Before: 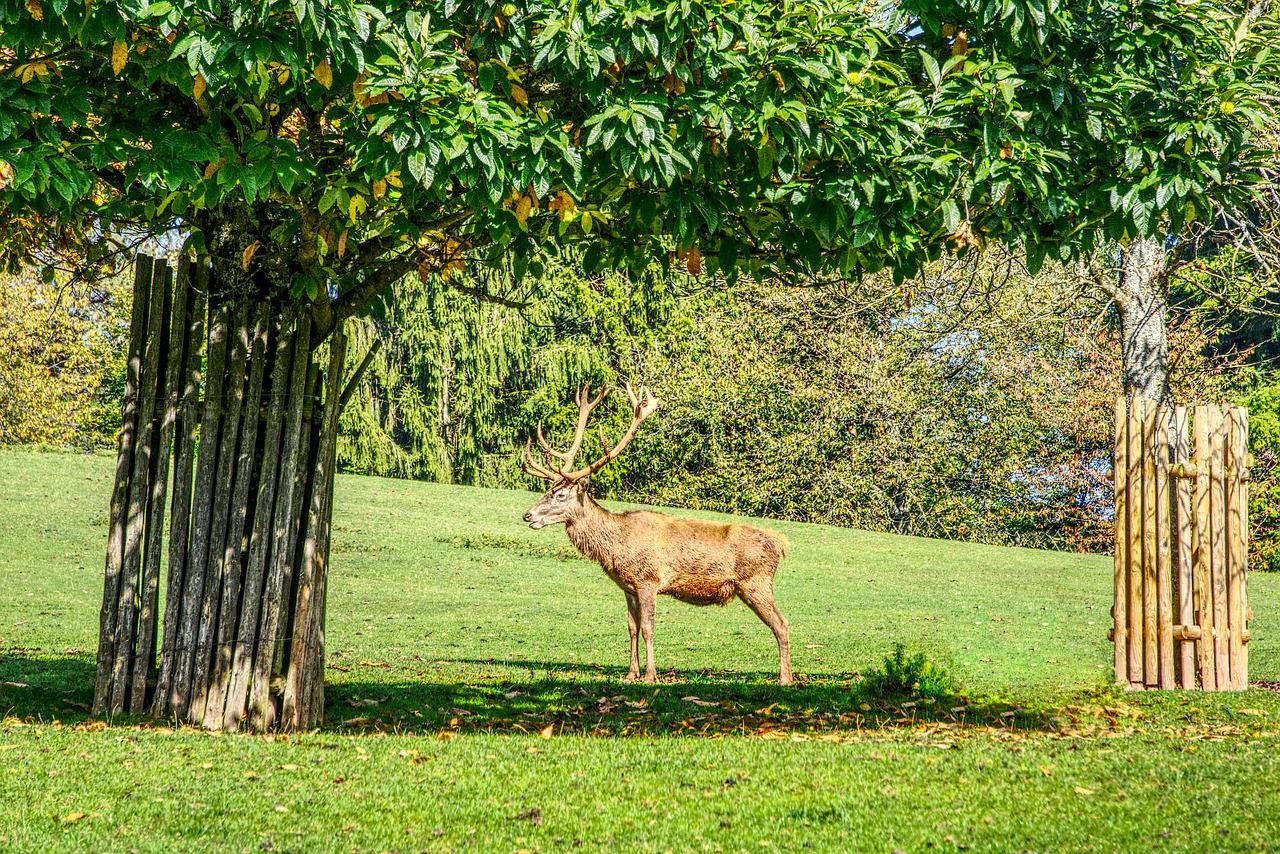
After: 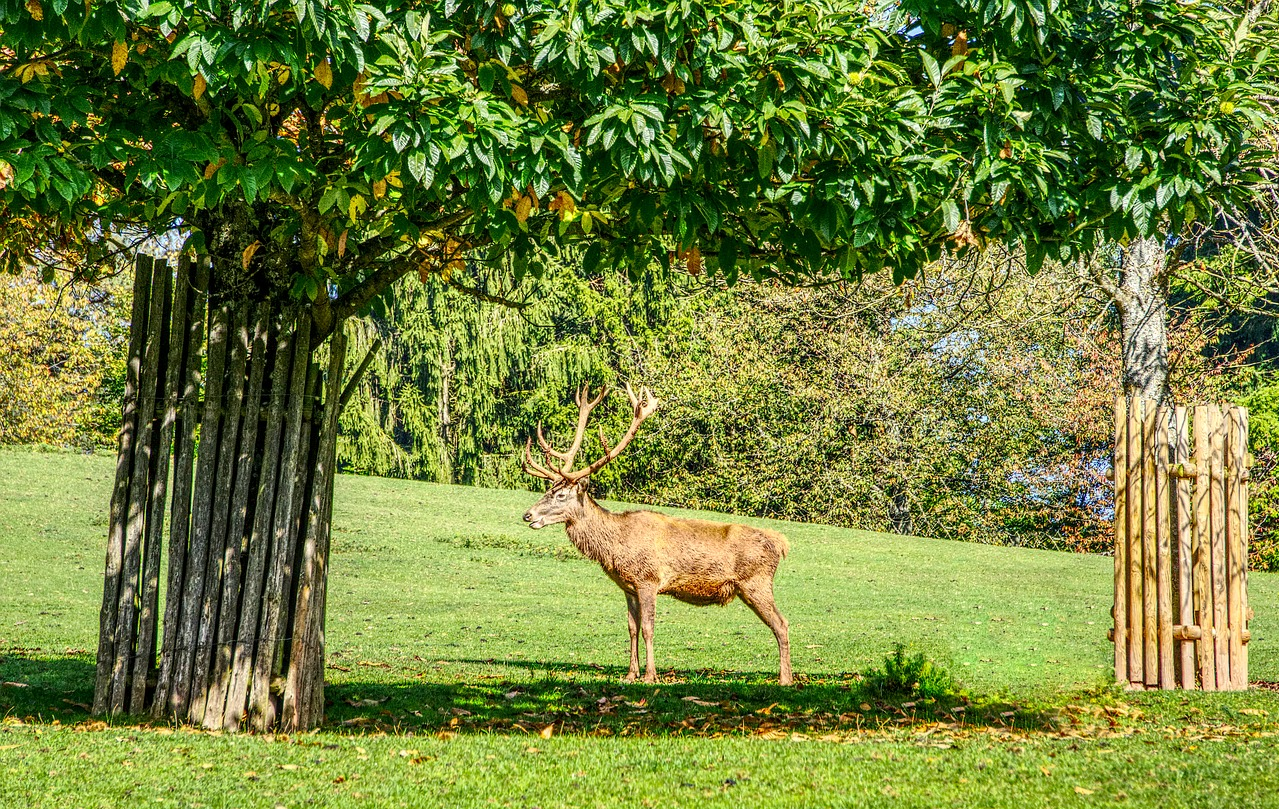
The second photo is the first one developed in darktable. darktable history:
crop and rotate: top 0.012%, bottom 5.193%
